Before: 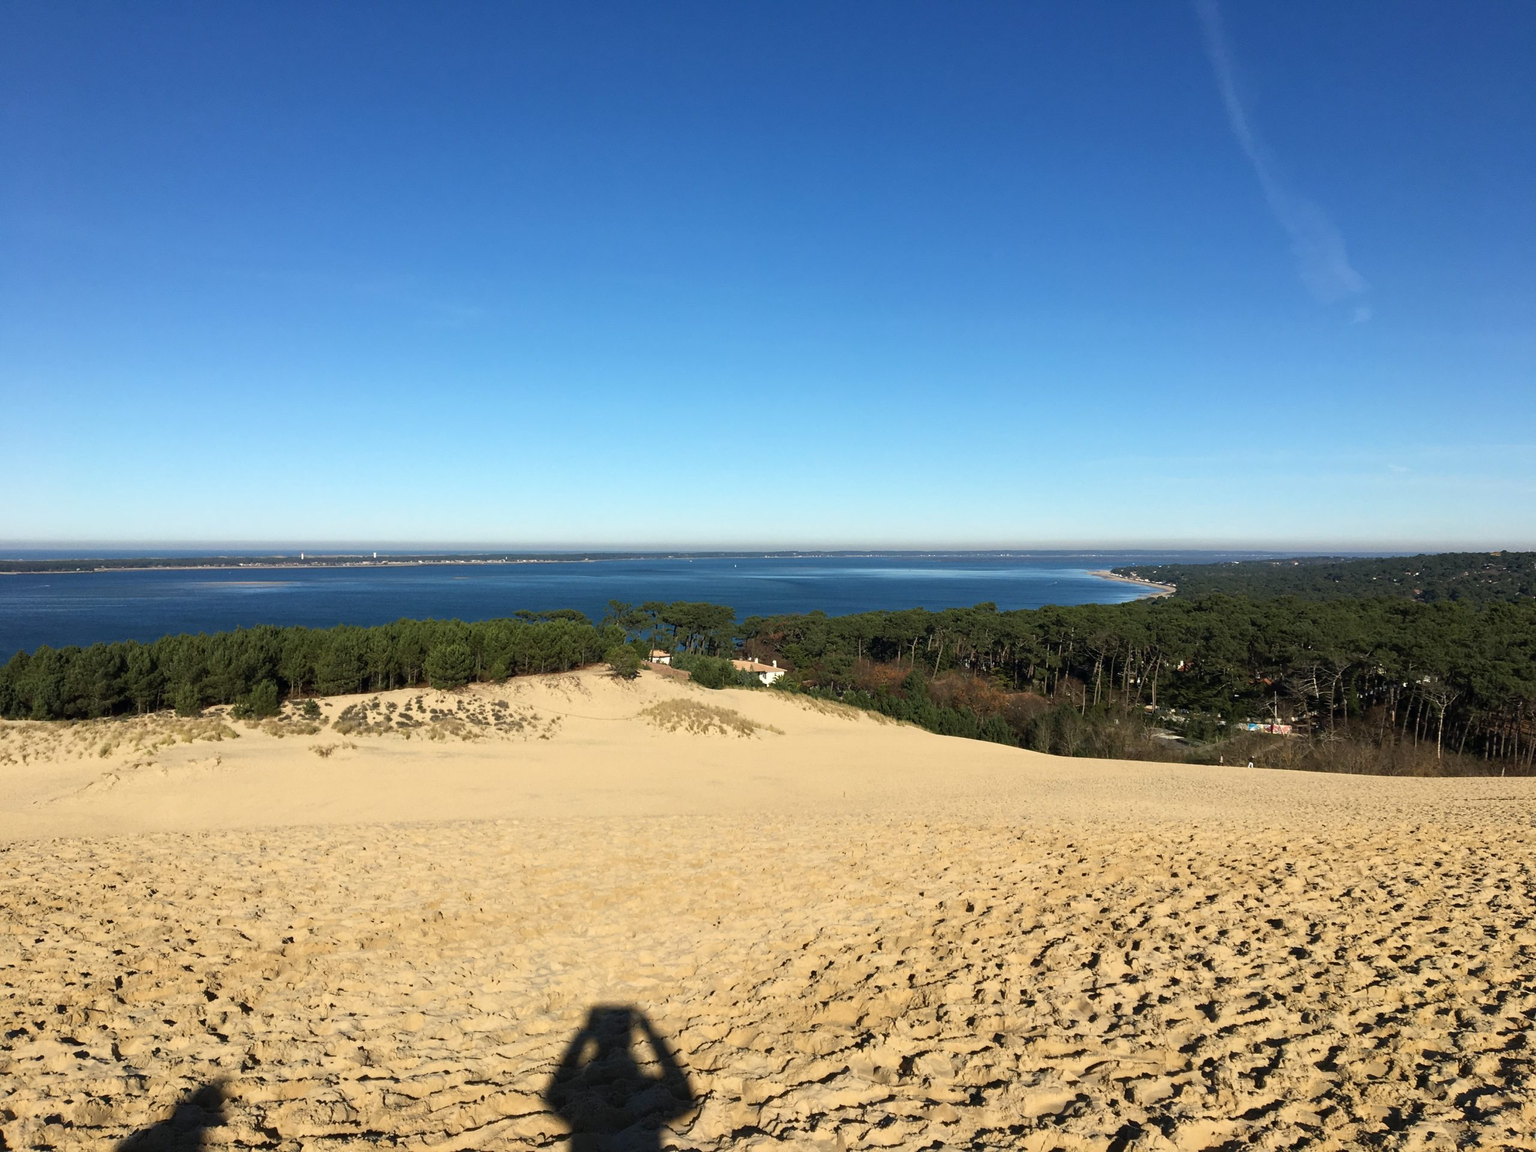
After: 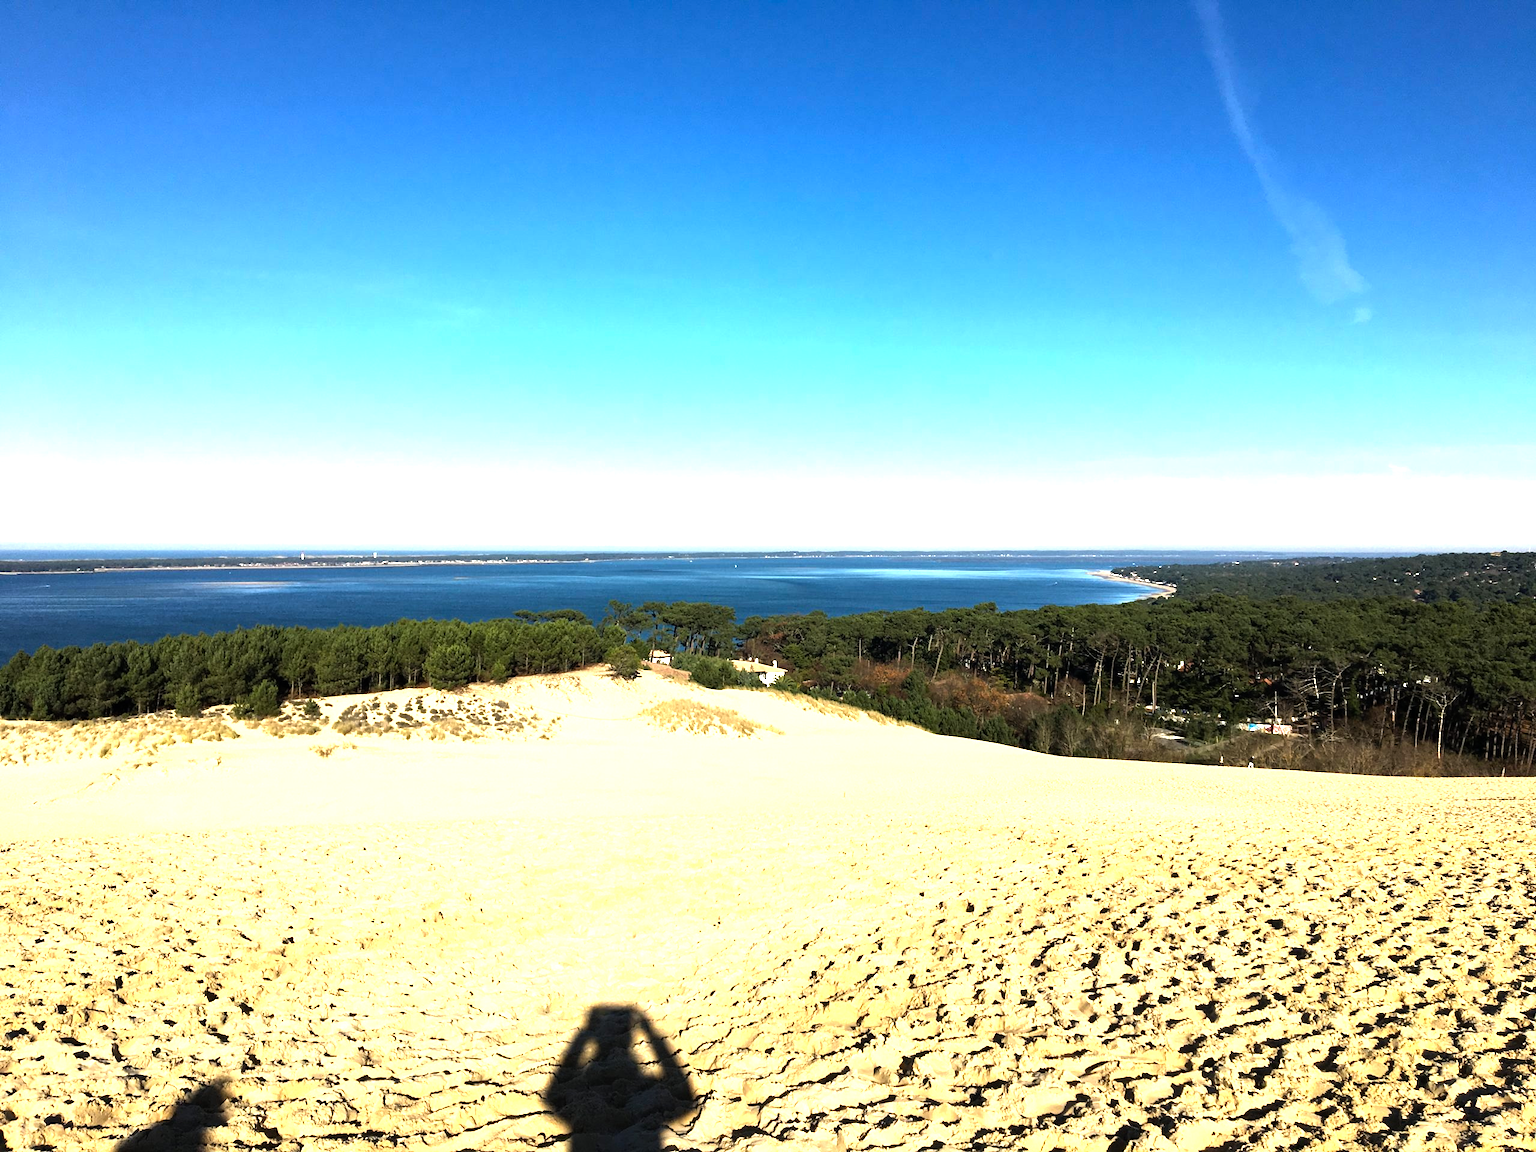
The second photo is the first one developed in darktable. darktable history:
exposure: exposure 1 EV, compensate highlight preservation false
color balance rgb: shadows lift › luminance -10%, power › luminance -9%, linear chroma grading › global chroma 10%, global vibrance 10%, contrast 15%, saturation formula JzAzBz (2021)
